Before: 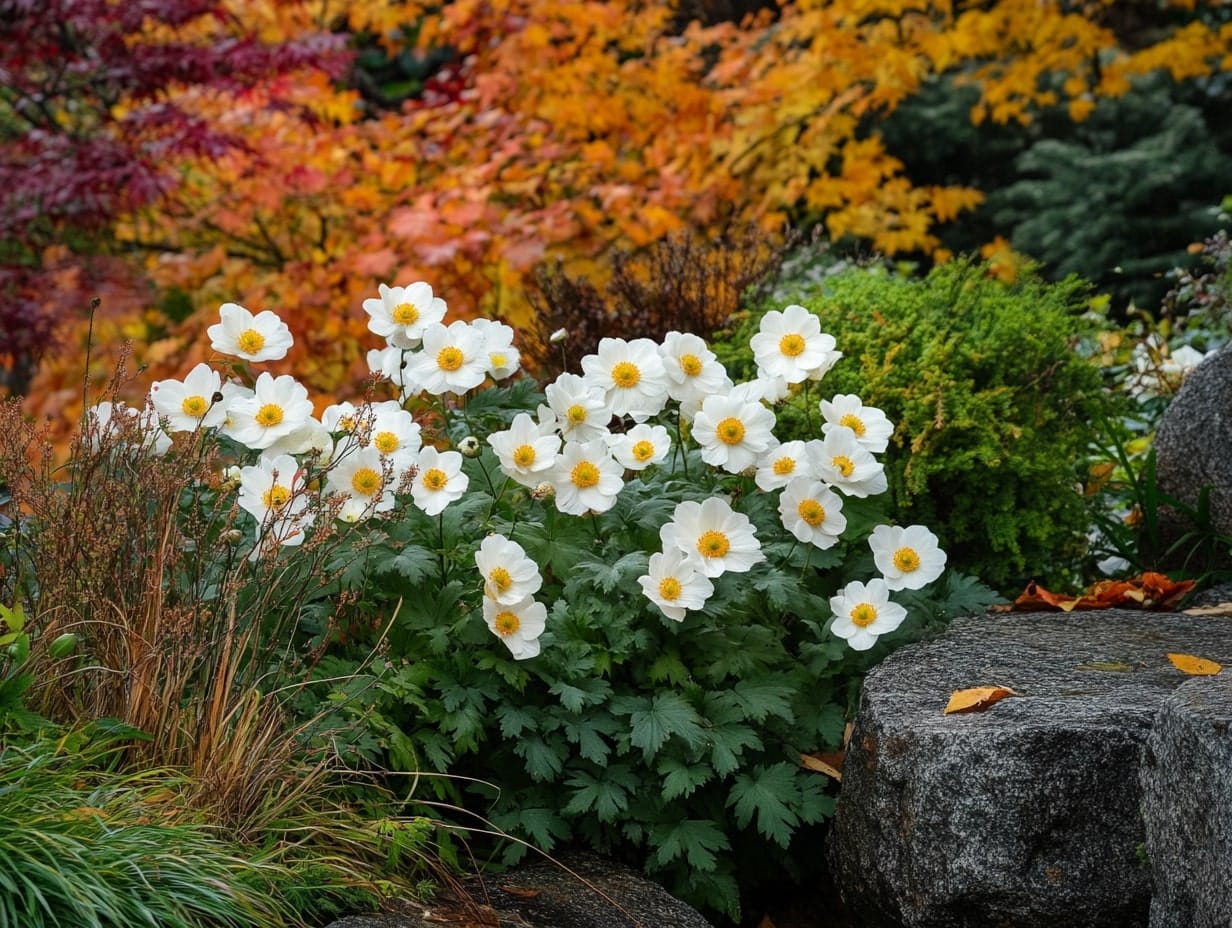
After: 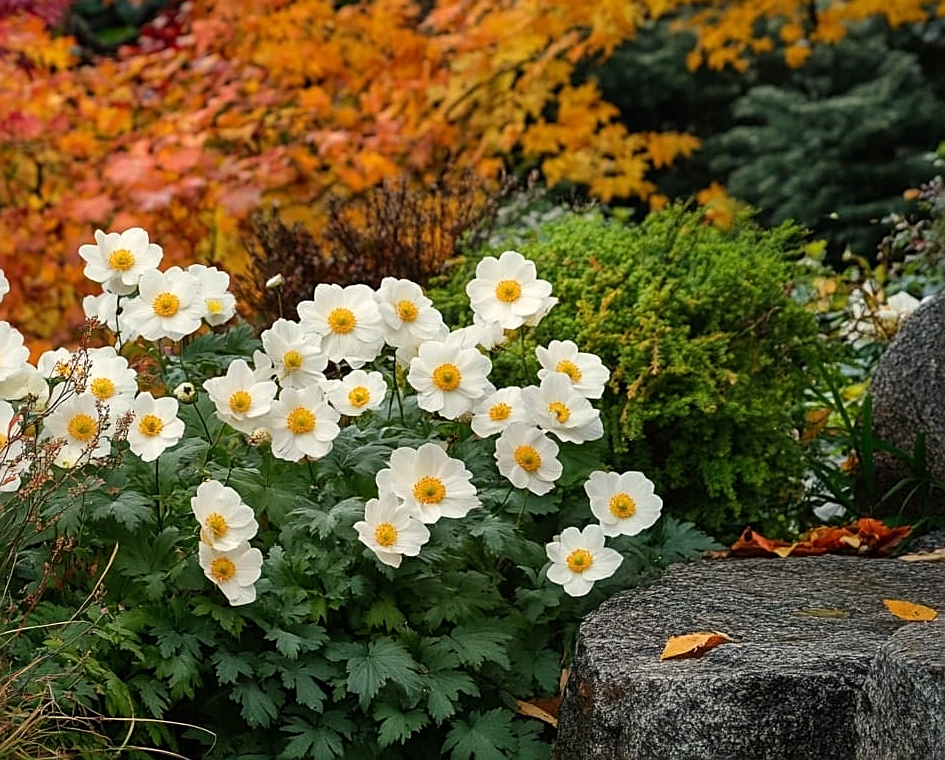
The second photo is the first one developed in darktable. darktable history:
crop: left 23.095%, top 5.827%, bottom 11.854%
white balance: red 1.045, blue 0.932
sharpen: on, module defaults
